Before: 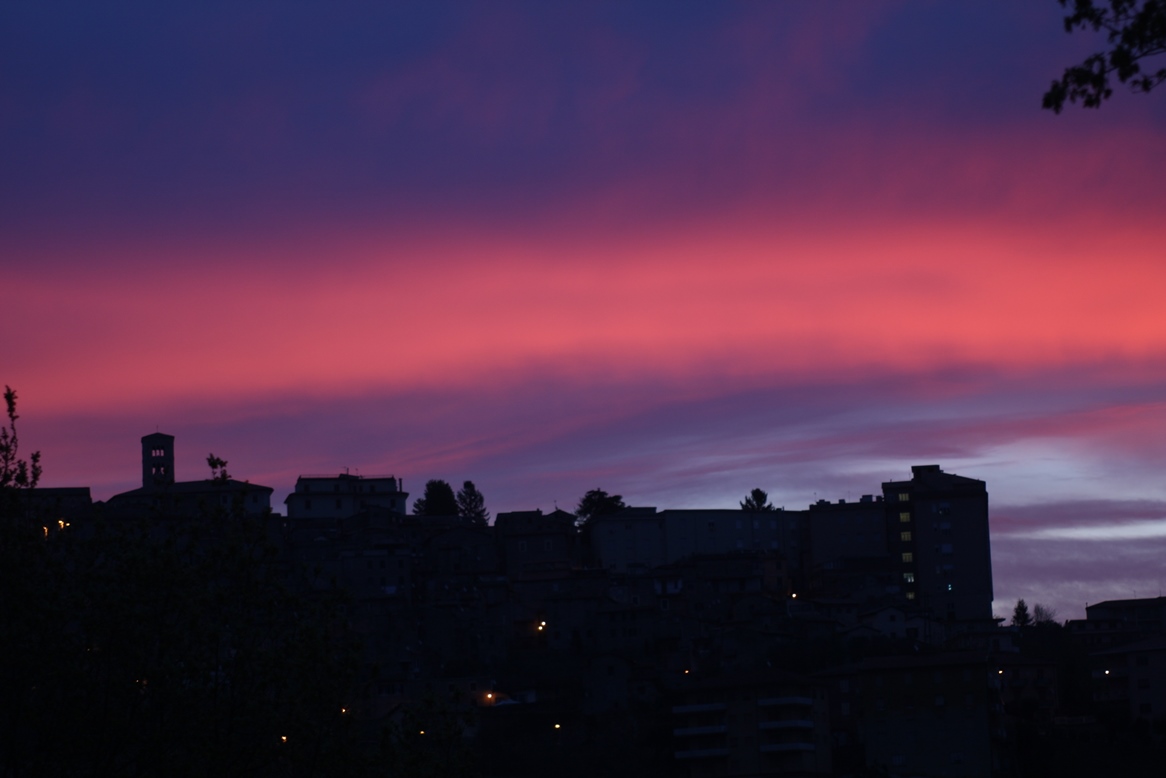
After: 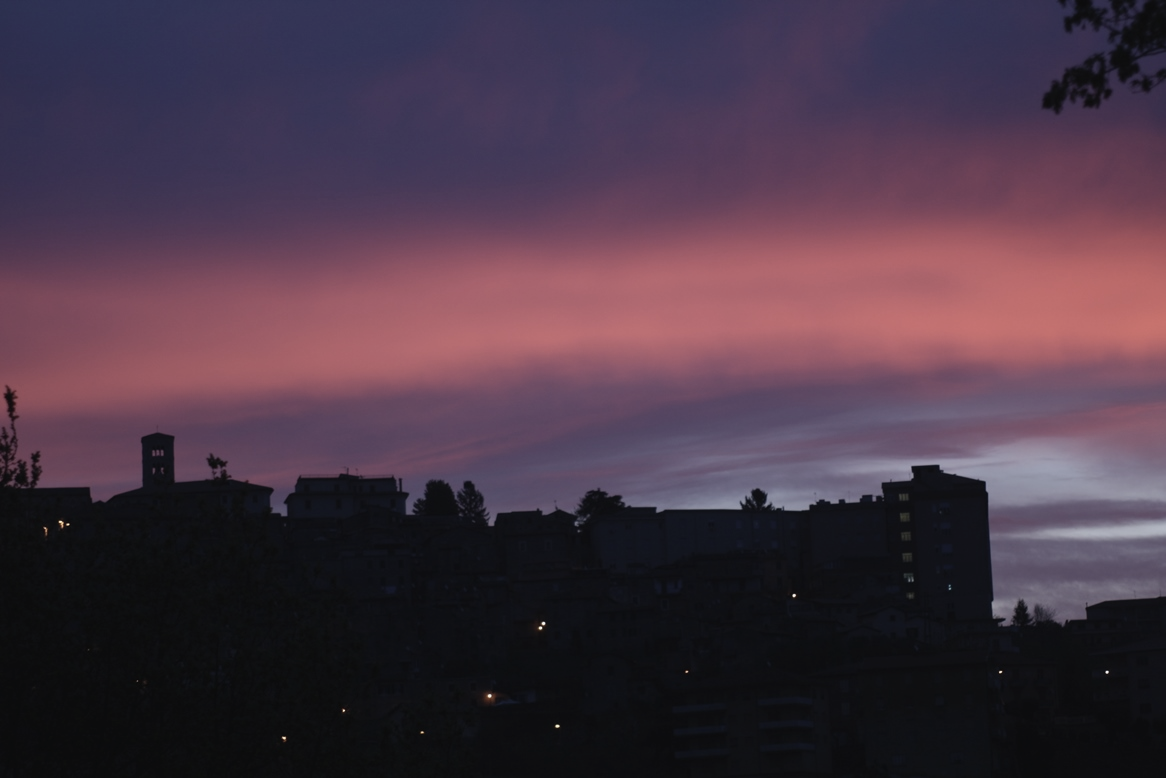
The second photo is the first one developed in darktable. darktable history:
contrast brightness saturation: contrast -0.054, saturation -0.392
